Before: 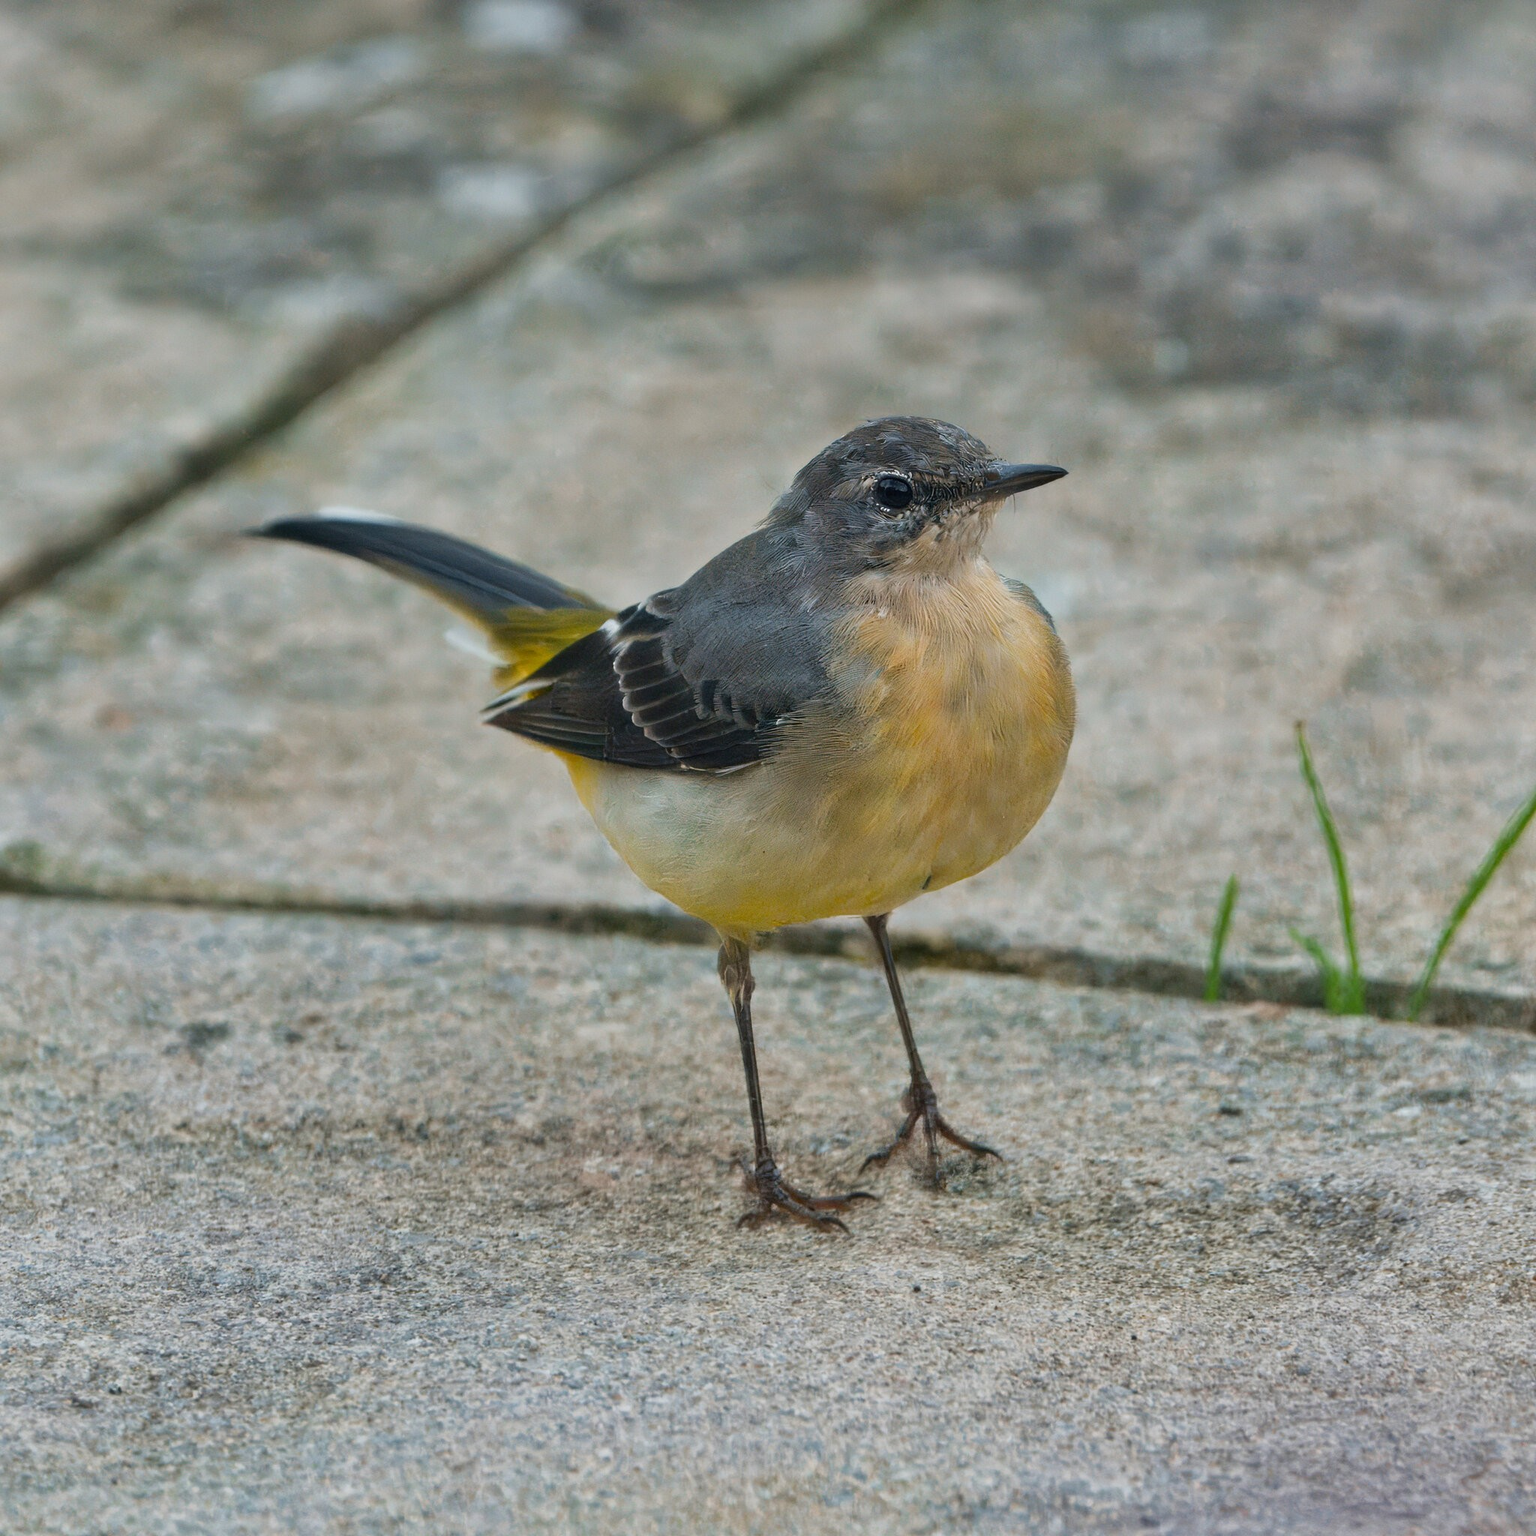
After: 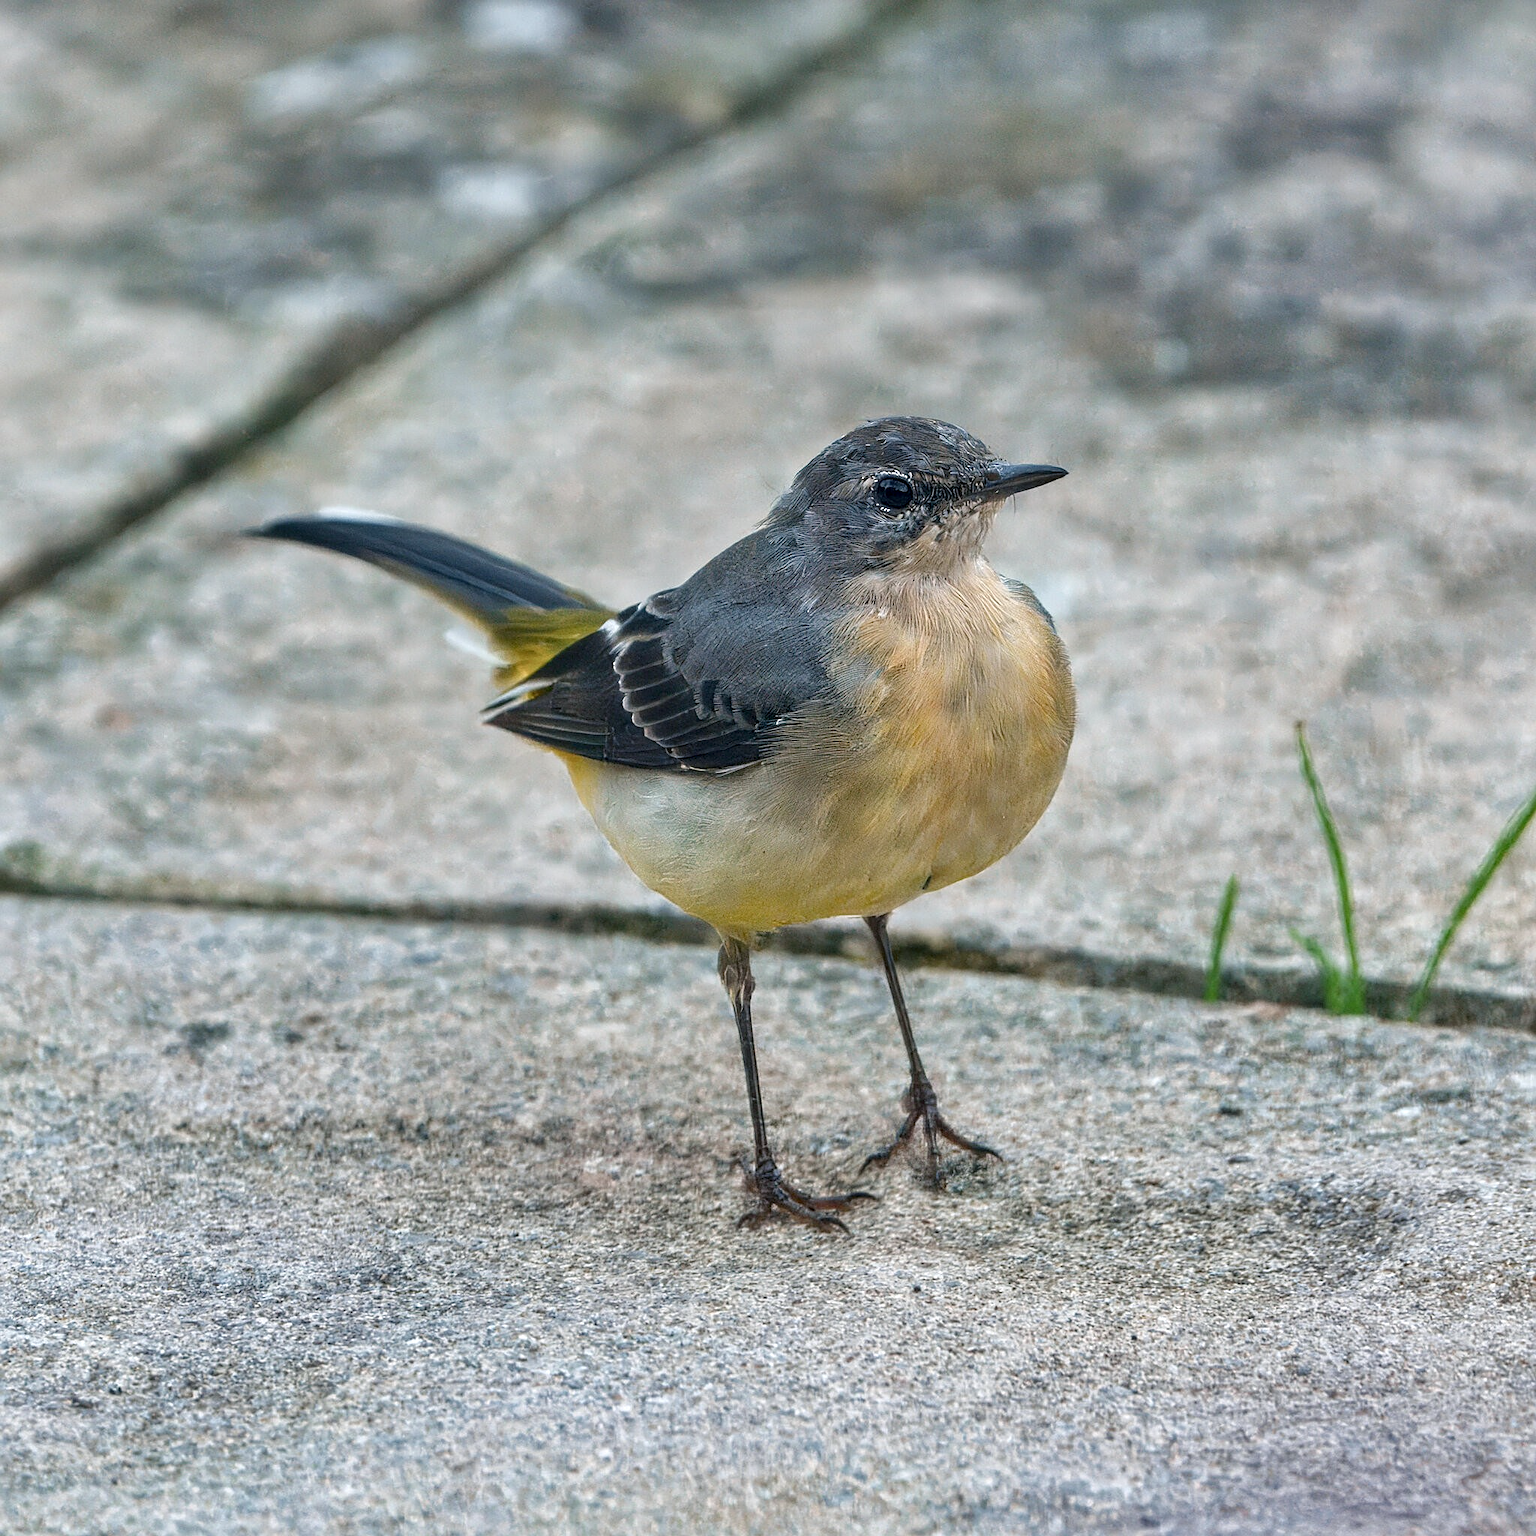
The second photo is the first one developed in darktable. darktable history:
color balance rgb: power › chroma 0.982%, power › hue 254.81°, linear chroma grading › global chroma -15.088%, perceptual saturation grading › global saturation 0.688%, perceptual saturation grading › highlights -14.653%, perceptual saturation grading › shadows 25.126%, perceptual brilliance grading › global brilliance 11.531%, global vibrance 9.877%
local contrast: on, module defaults
sharpen: on, module defaults
